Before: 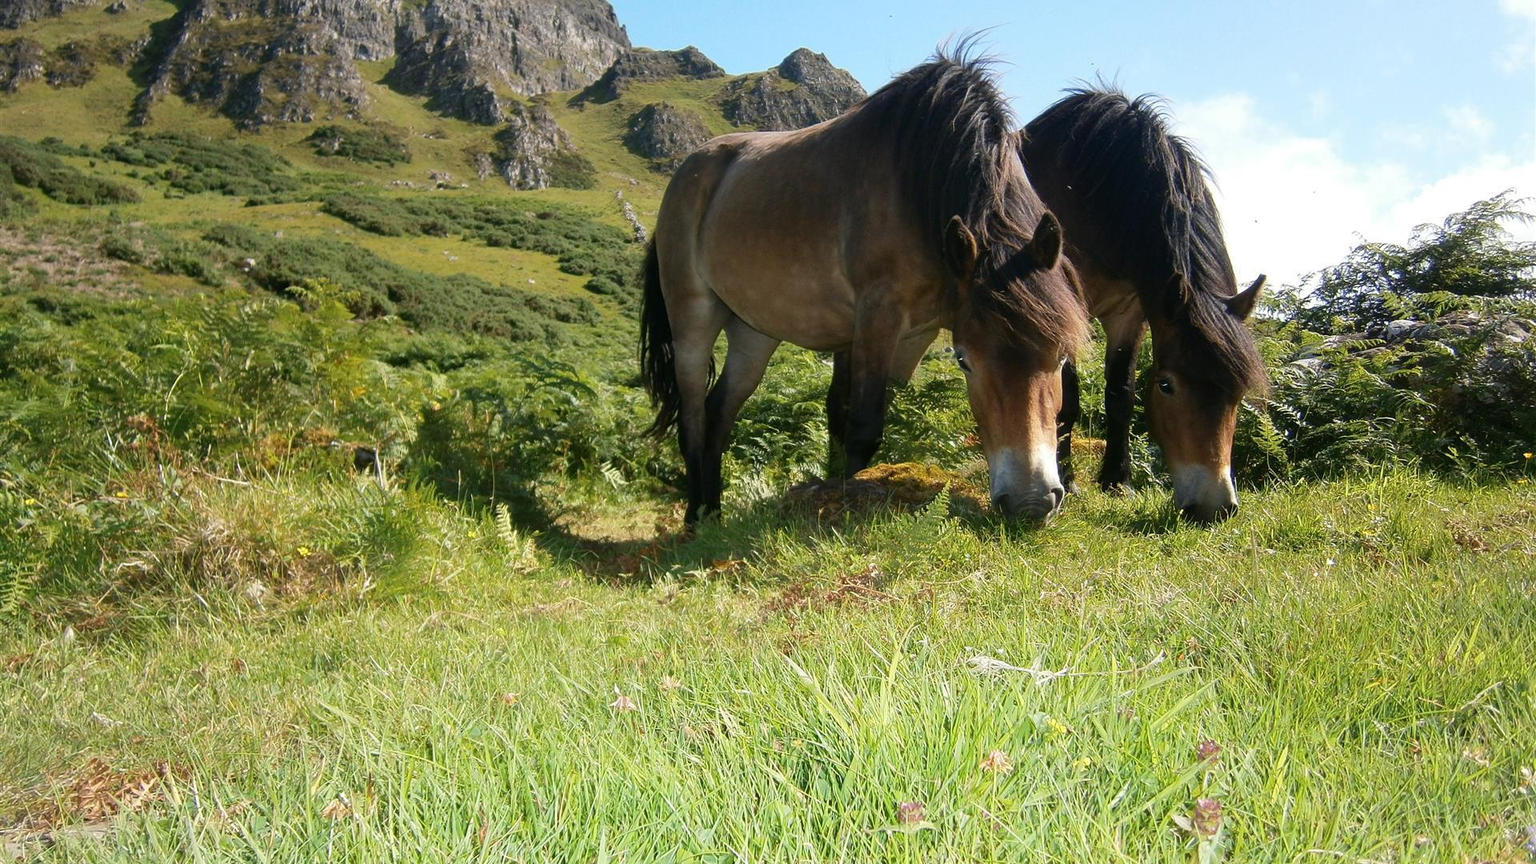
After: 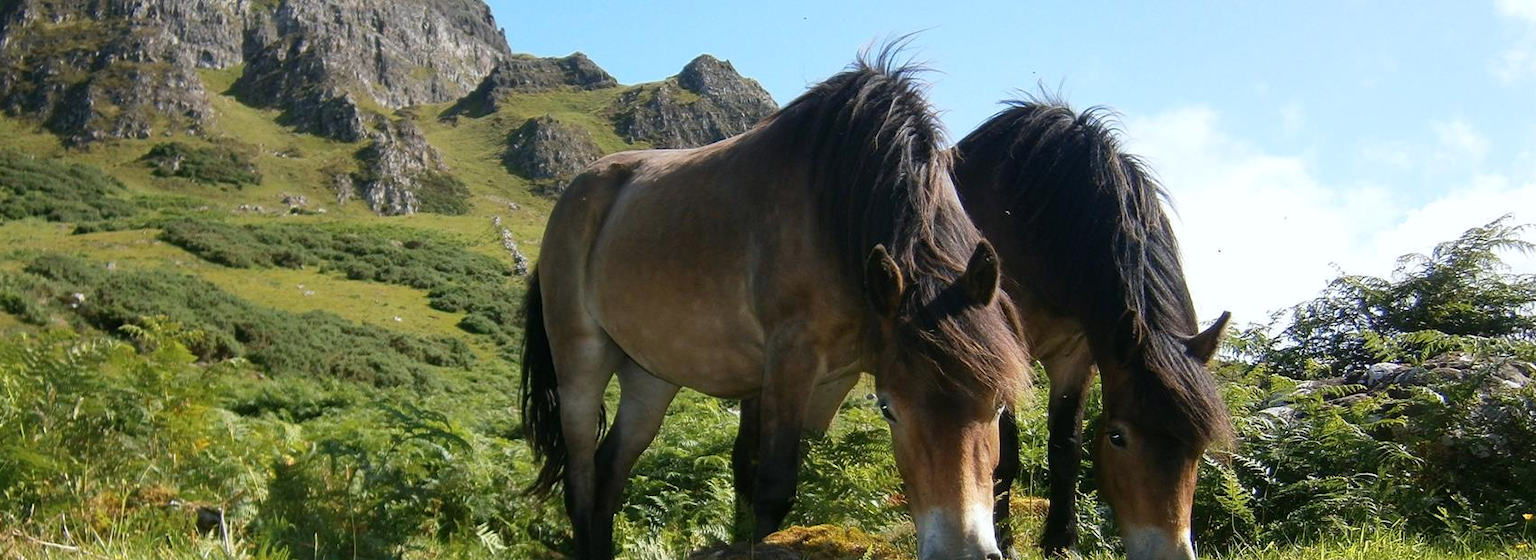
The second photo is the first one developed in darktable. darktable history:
crop and rotate: left 11.812%, bottom 42.776%
white balance: red 0.982, blue 1.018
